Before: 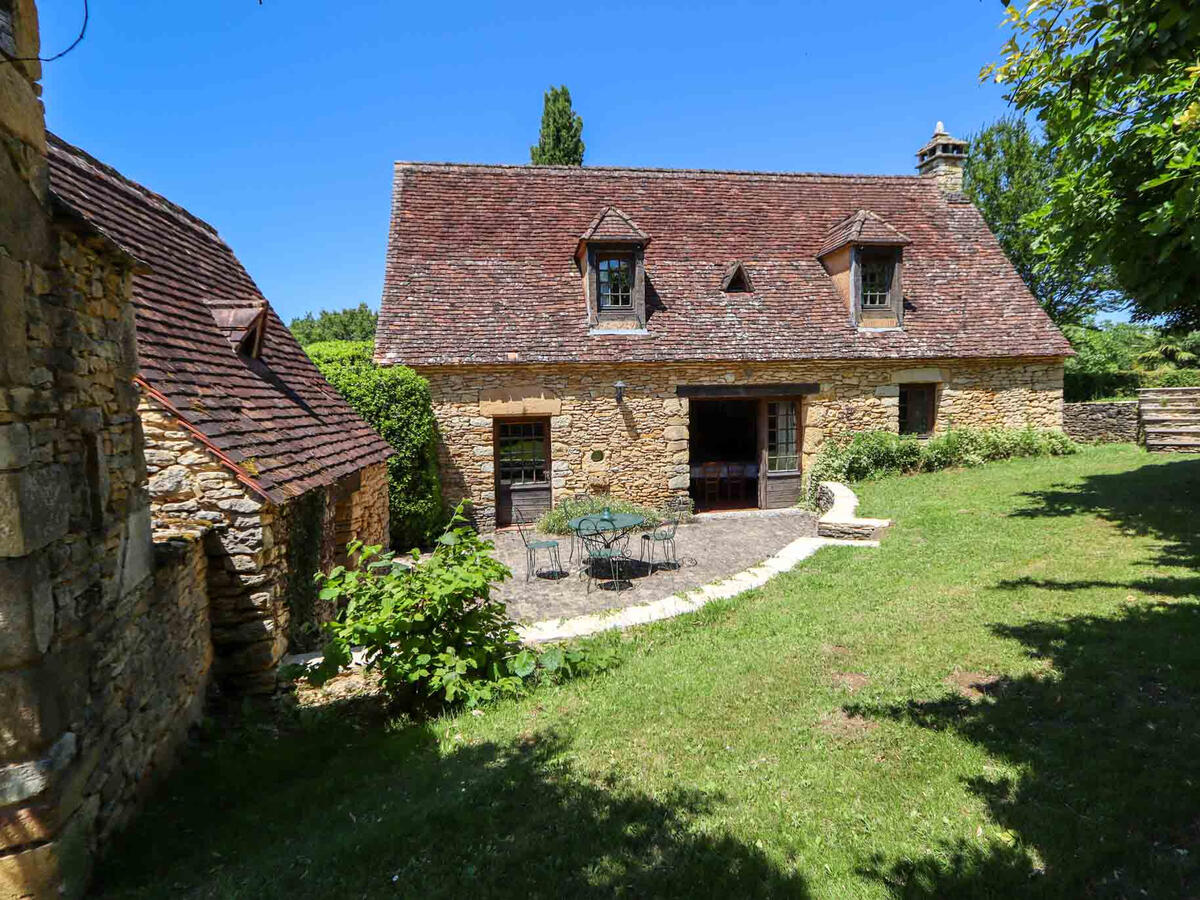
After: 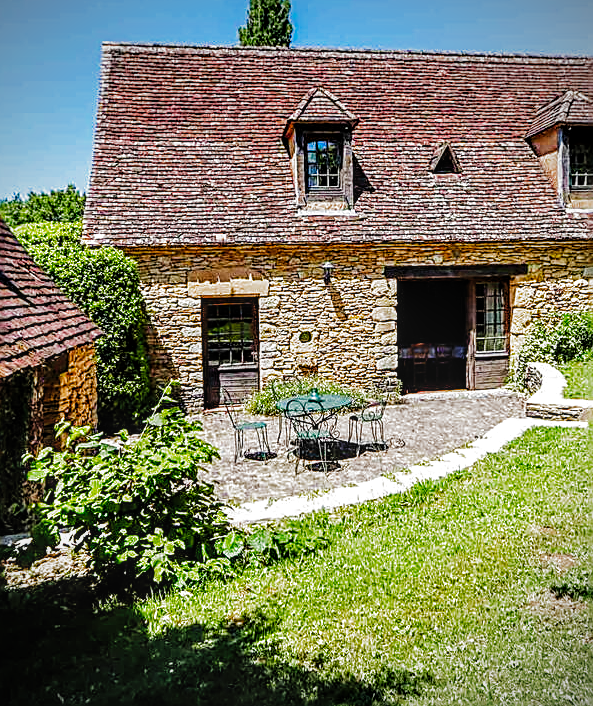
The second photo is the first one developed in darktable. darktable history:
color balance rgb: perceptual saturation grading › global saturation 25%, perceptual brilliance grading › mid-tones 10%, perceptual brilliance grading › shadows 15%, global vibrance 20%
filmic rgb: black relative exposure -6.43 EV, white relative exposure 2.43 EV, threshold 3 EV, hardness 5.27, latitude 0.1%, contrast 1.425, highlights saturation mix 2%, preserve chrominance no, color science v5 (2021), contrast in shadows safe, contrast in highlights safe, enable highlight reconstruction true
crop and rotate: angle 0.02°, left 24.353%, top 13.219%, right 26.156%, bottom 8.224%
local contrast: highlights 61%, detail 143%, midtone range 0.428
color balance: mode lift, gamma, gain (sRGB)
sharpen: amount 1
vignetting: on, module defaults
